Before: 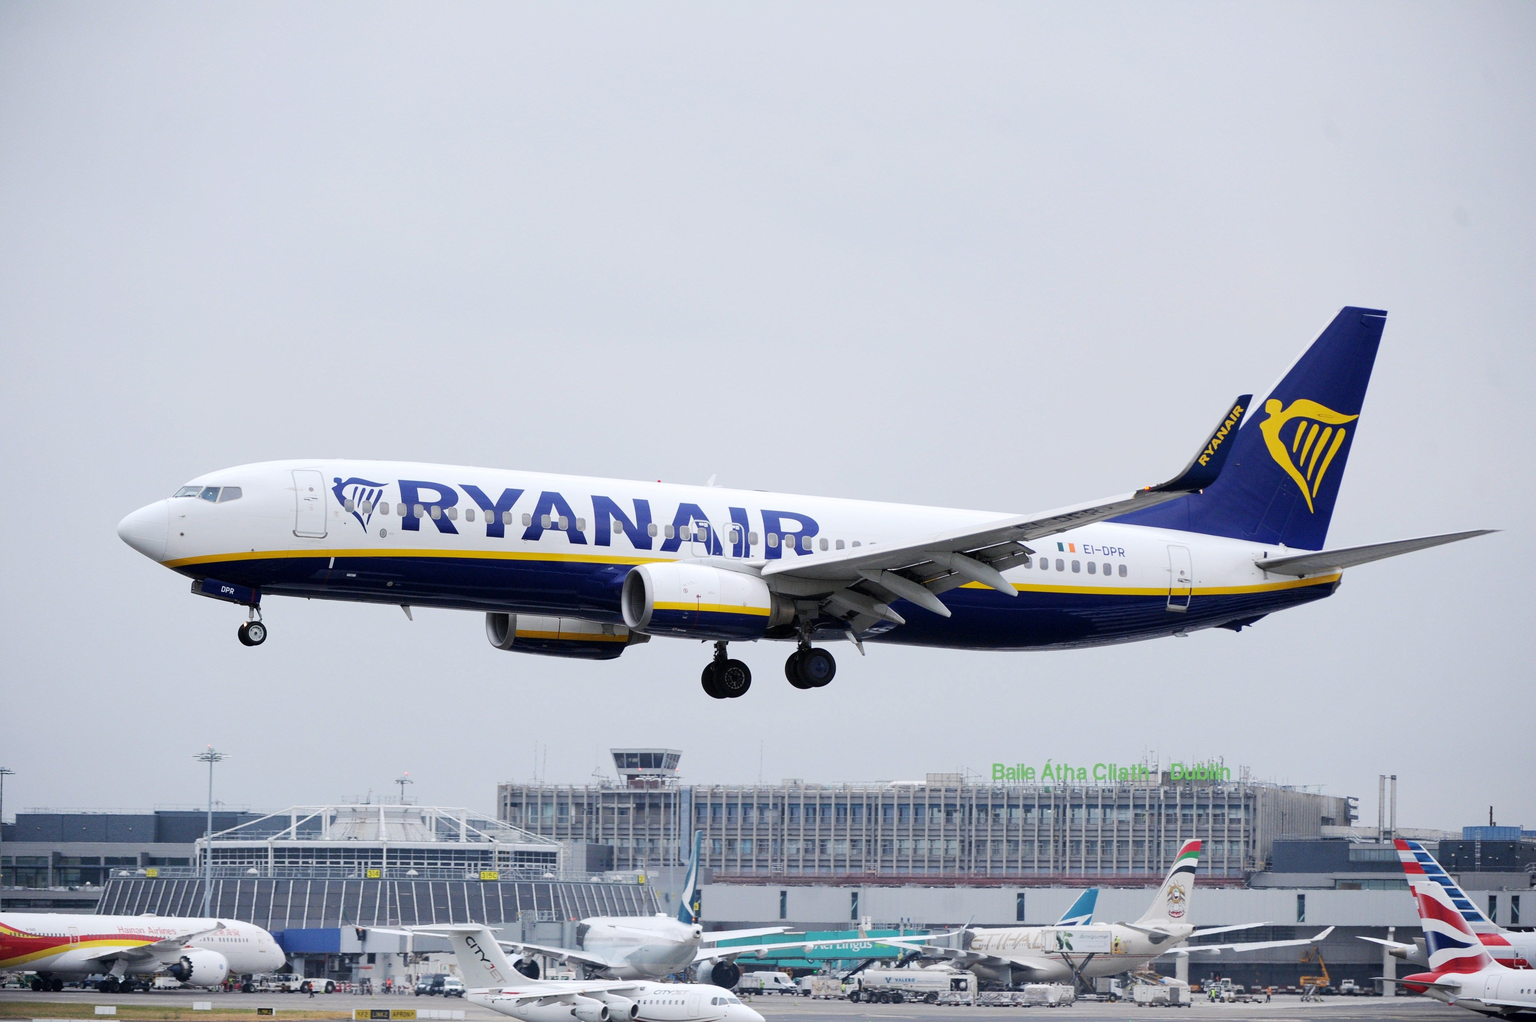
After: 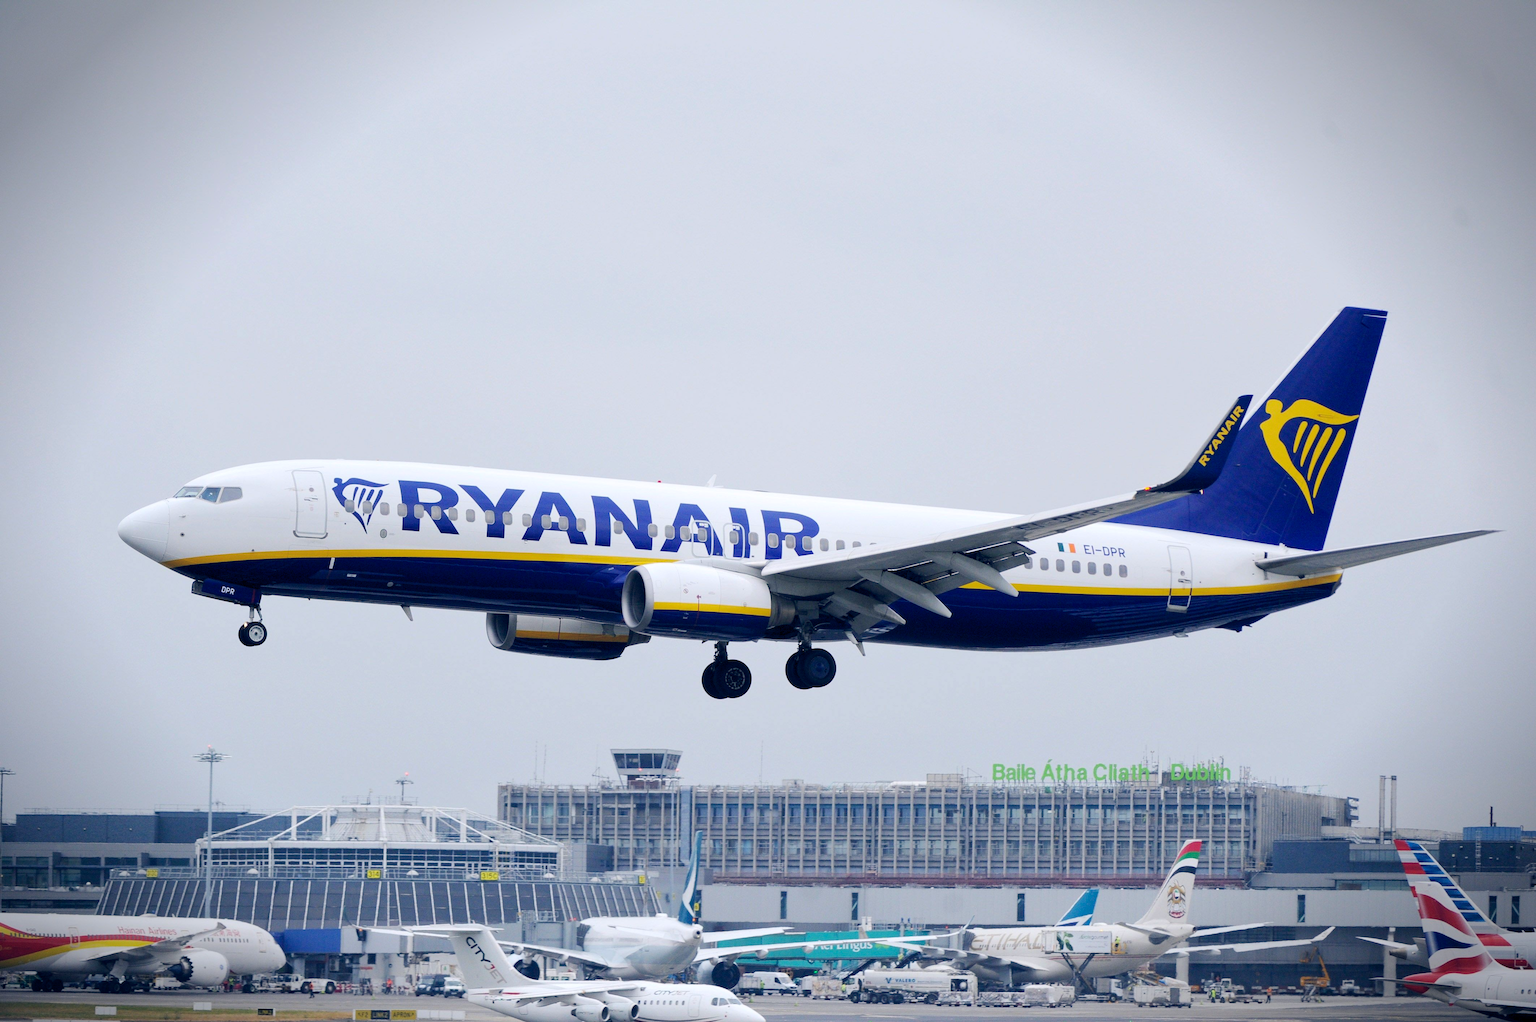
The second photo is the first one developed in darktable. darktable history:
color balance rgb: shadows lift › chroma 7.206%, shadows lift › hue 246.07°, global offset › chroma 0.15%, global offset › hue 253.15°, perceptual saturation grading › global saturation 0.53%, global vibrance 20%
vignetting: fall-off start 90.72%, fall-off radius 38.45%, saturation -0.001, width/height ratio 1.216, shape 1.3
tone equalizer: on, module defaults
